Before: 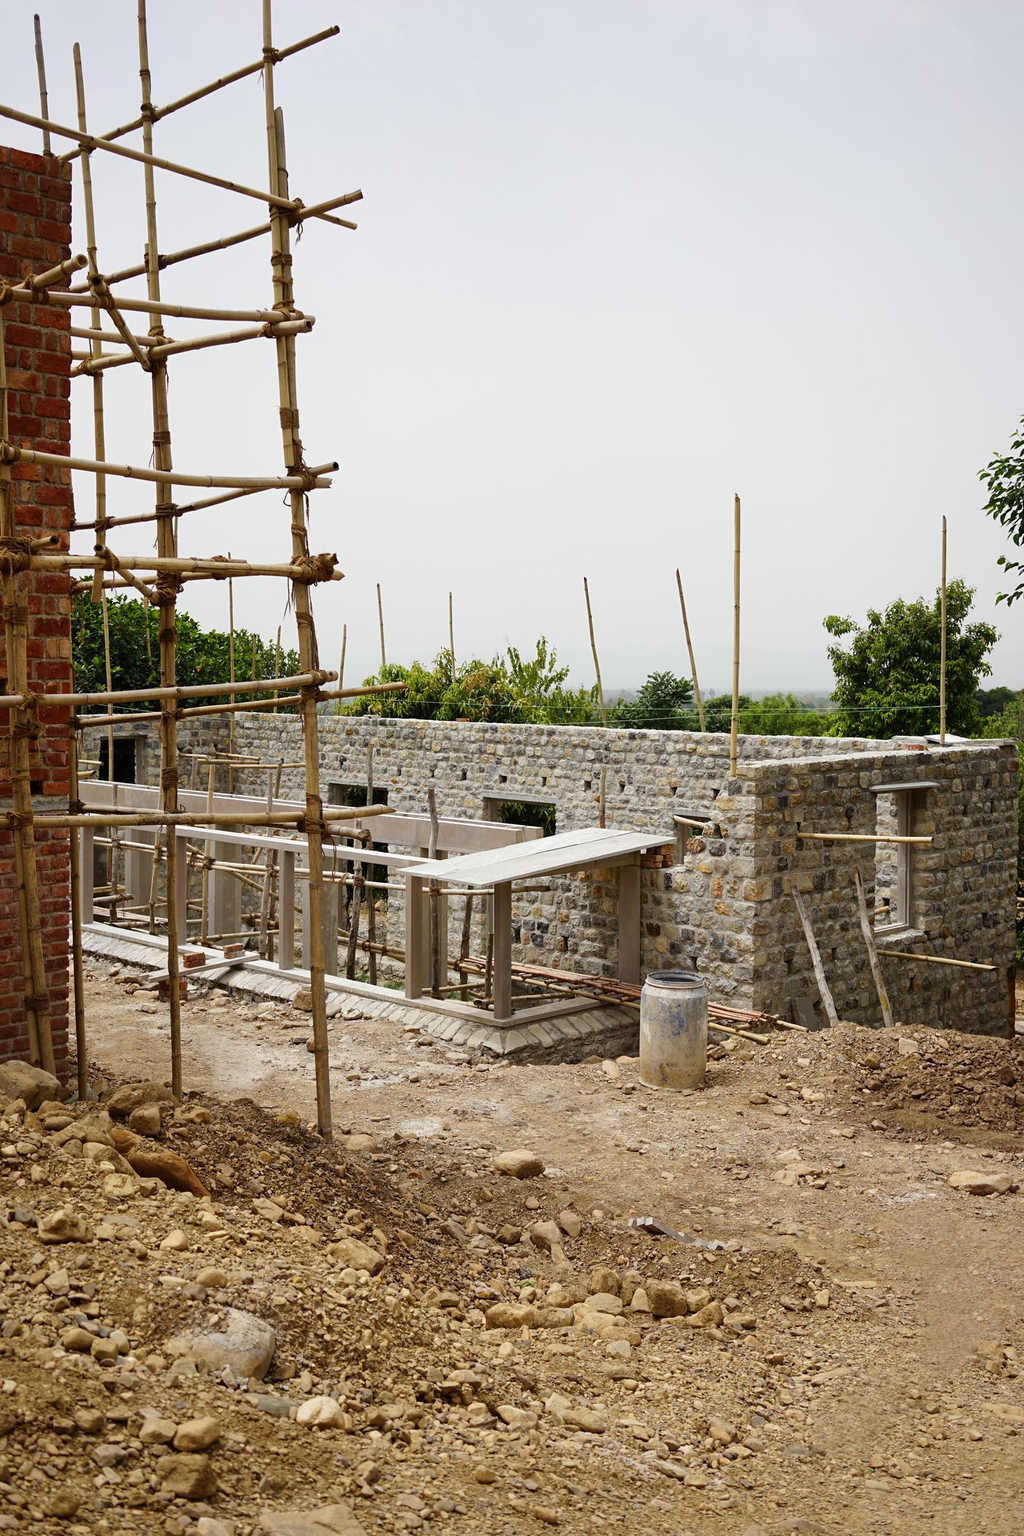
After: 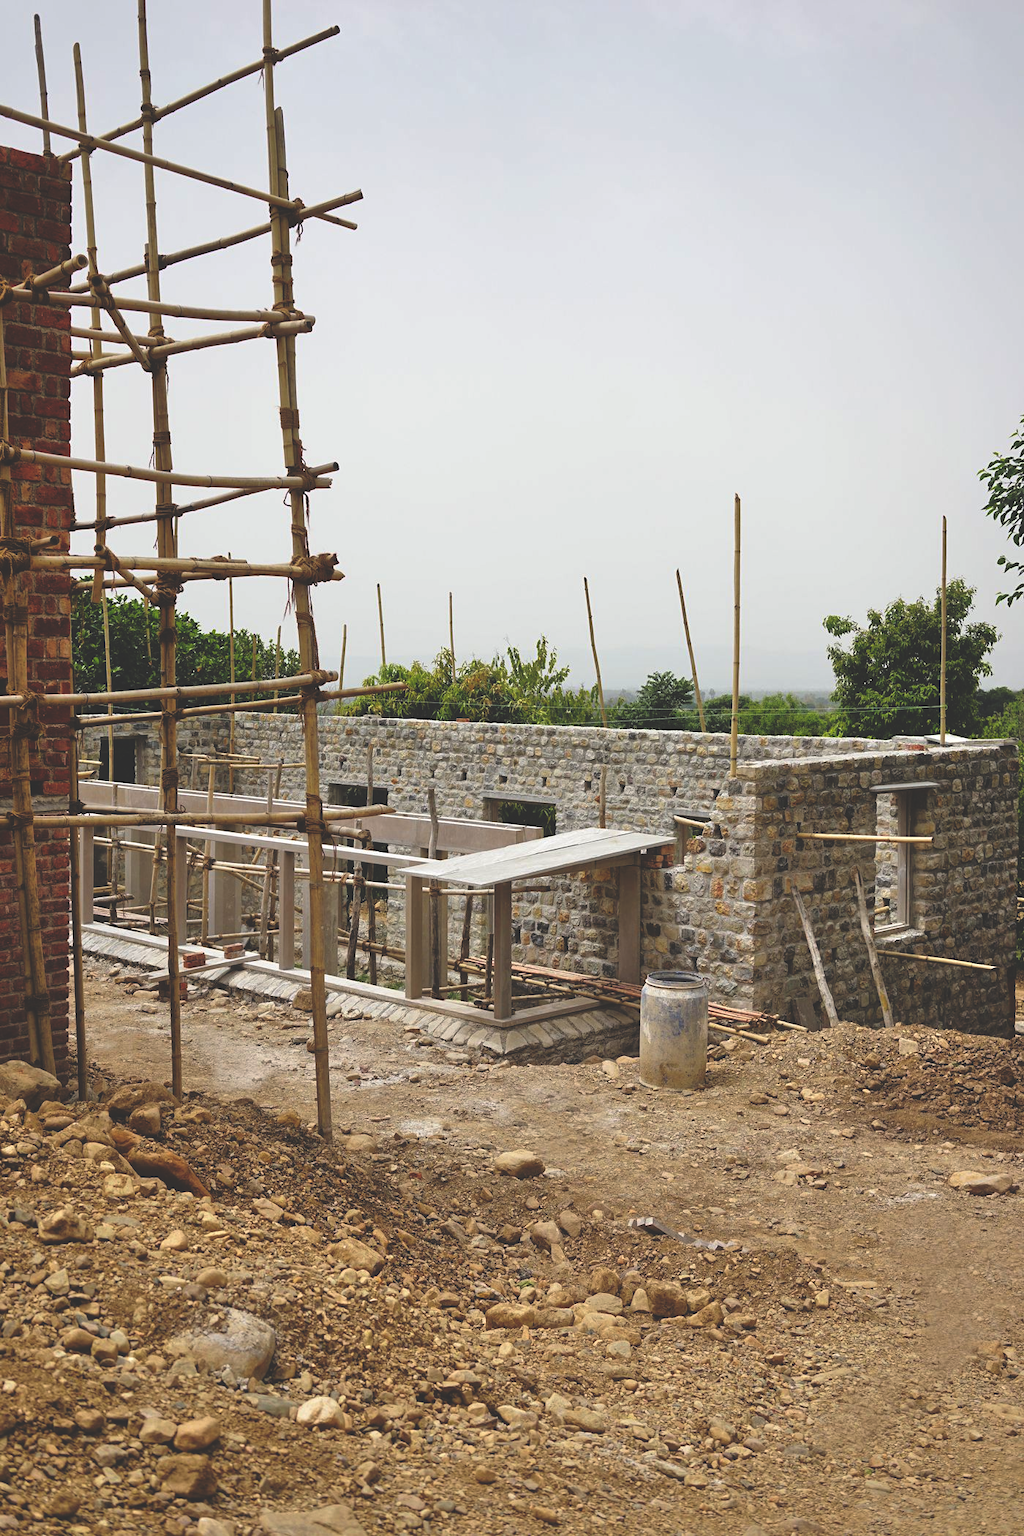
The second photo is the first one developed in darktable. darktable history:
tone equalizer: -8 EV 0.001 EV, -7 EV -0.004 EV, -6 EV 0.009 EV, -5 EV 0.032 EV, -4 EV 0.276 EV, -3 EV 0.644 EV, -2 EV 0.584 EV, -1 EV 0.187 EV, +0 EV 0.024 EV
levels: levels [0, 0.499, 1]
rgb curve: curves: ch0 [(0, 0.186) (0.314, 0.284) (0.775, 0.708) (1, 1)], compensate middle gray true, preserve colors none
